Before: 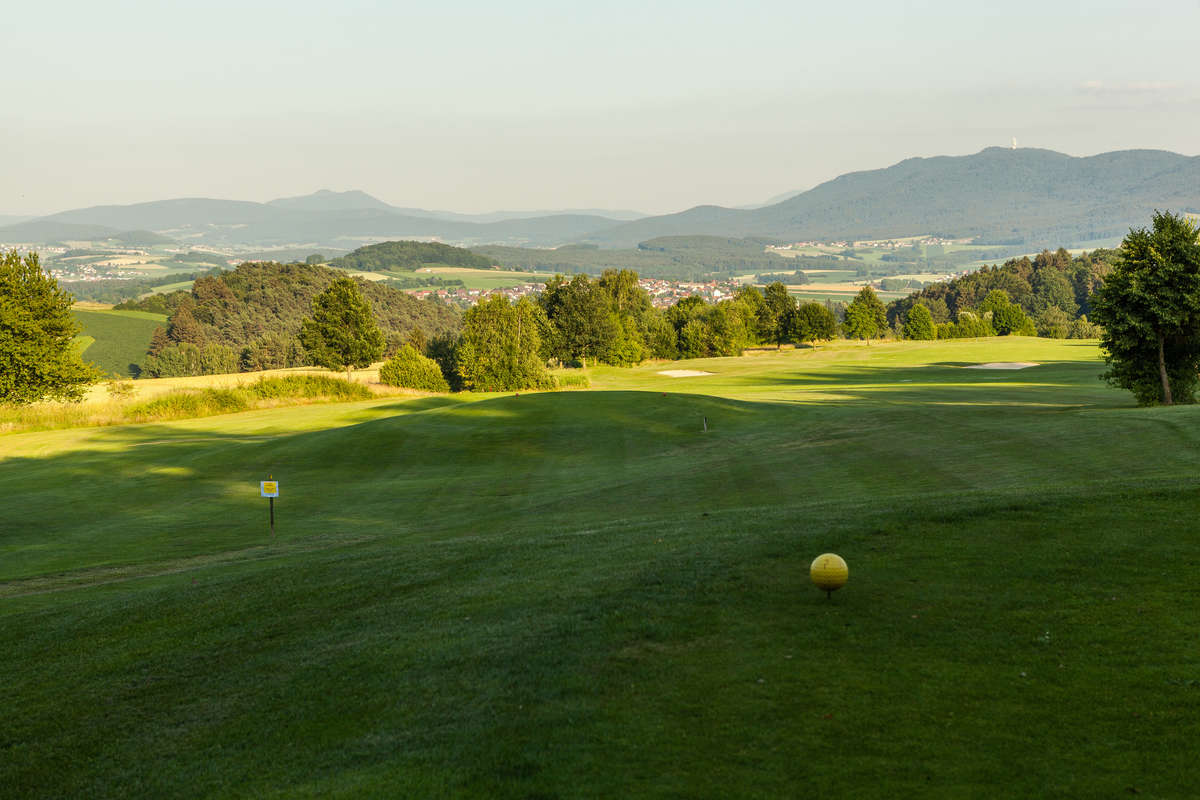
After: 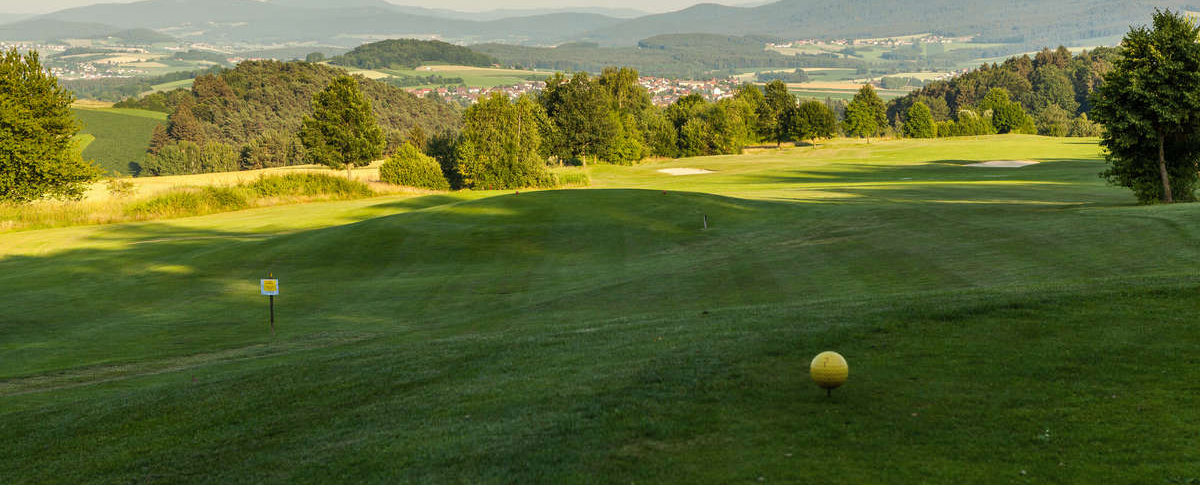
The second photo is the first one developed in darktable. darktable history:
crop and rotate: top 25.357%, bottom 13.942%
shadows and highlights: radius 264.75, soften with gaussian
